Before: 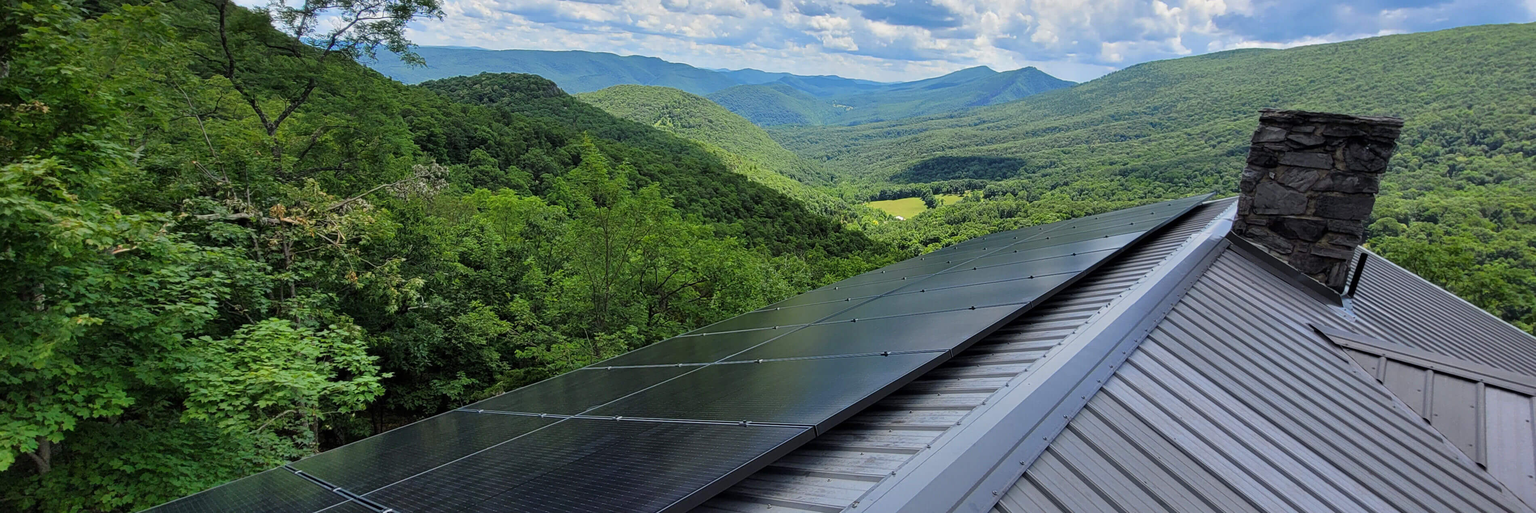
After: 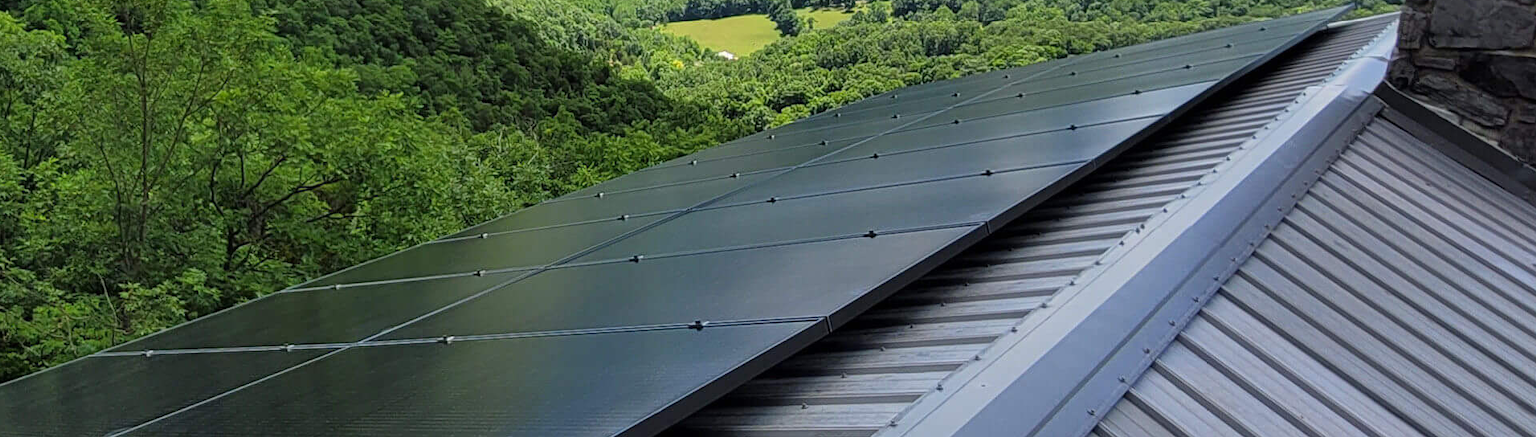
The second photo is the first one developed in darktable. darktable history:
crop: left 34.808%, top 37.106%, right 14.772%, bottom 19.939%
